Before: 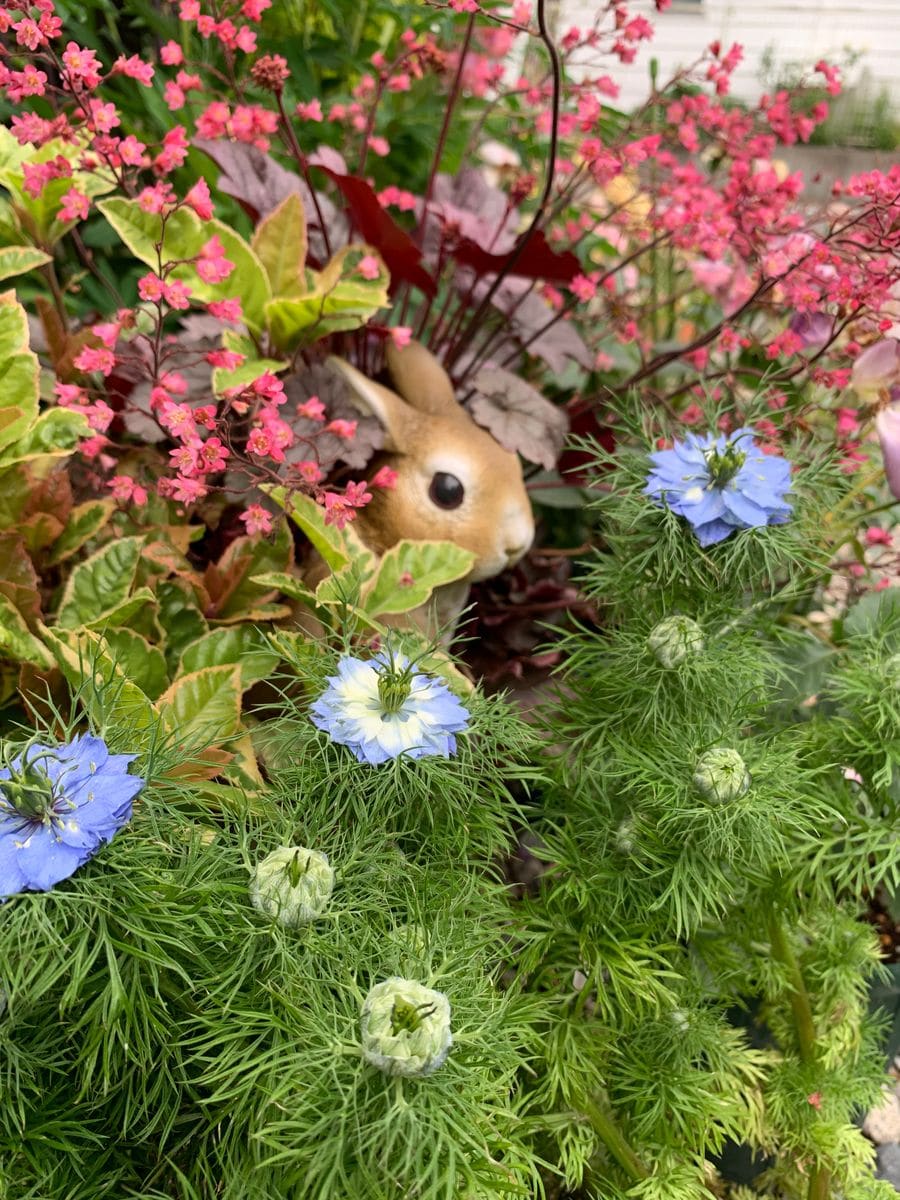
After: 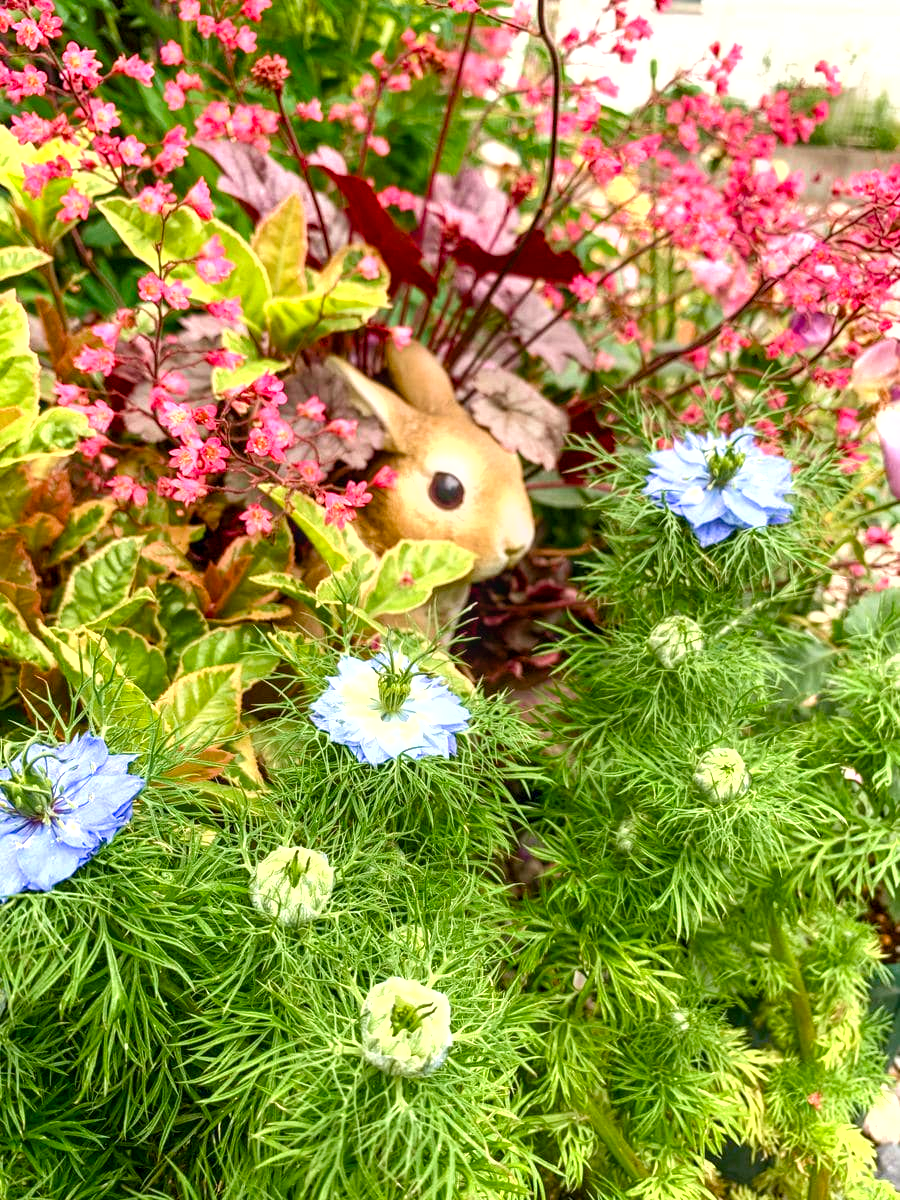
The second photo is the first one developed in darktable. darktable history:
local contrast: on, module defaults
exposure: black level correction 0, exposure 1.199 EV, compensate highlight preservation false
shadows and highlights: radius 121.36, shadows 21.58, white point adjustment -9.65, highlights -13.46, highlights color adjustment 45.43%, soften with gaussian
color balance rgb: perceptual saturation grading › global saturation 20%, perceptual saturation grading › highlights -25.426%, perceptual saturation grading › shadows 49.366%, global vibrance 20%
velvia: on, module defaults
